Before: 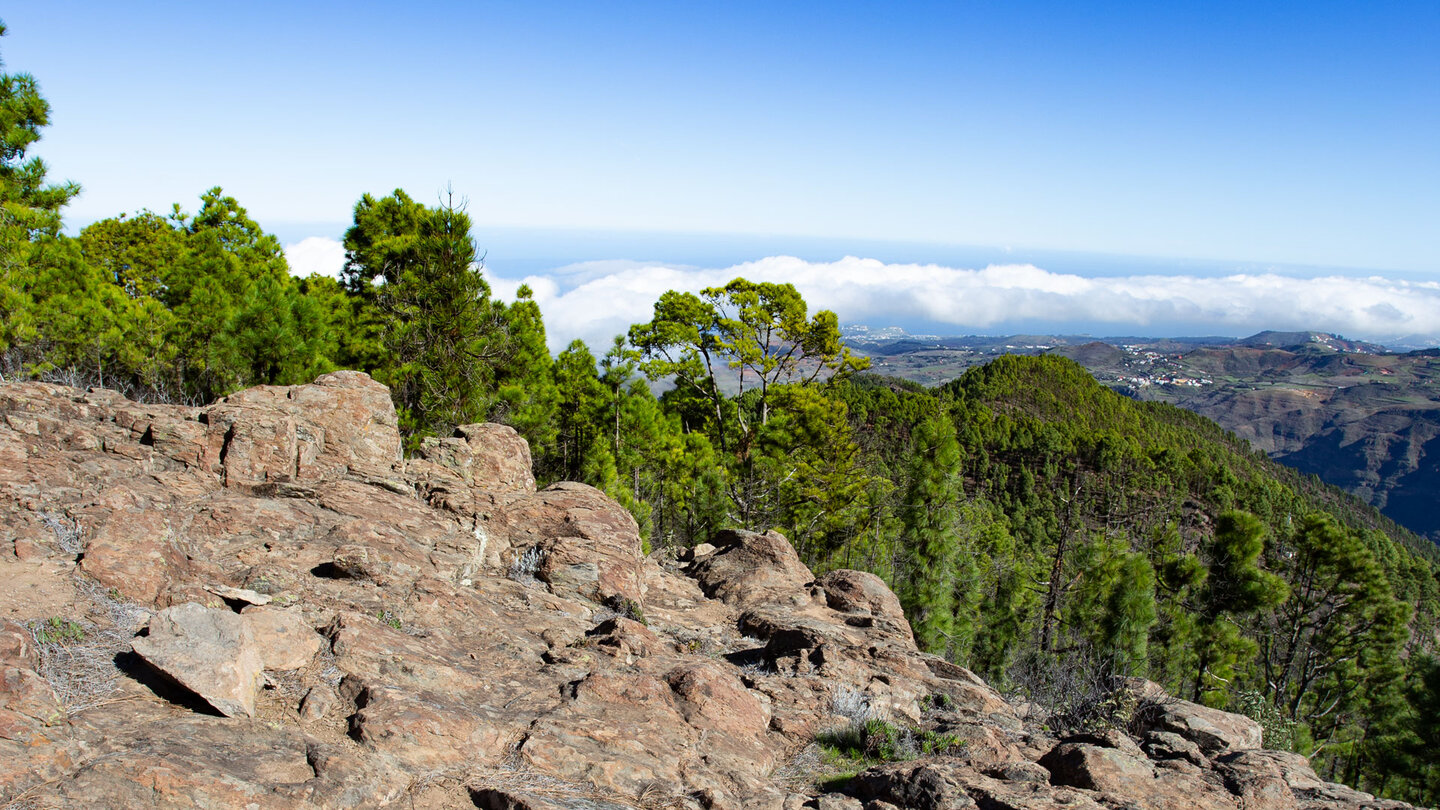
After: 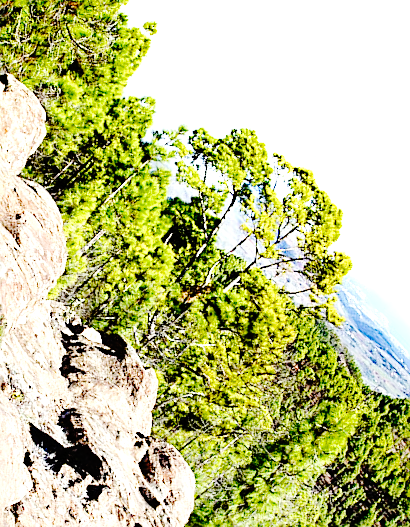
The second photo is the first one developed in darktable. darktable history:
exposure: black level correction 0, exposure 1.479 EV, compensate highlight preservation false
sharpen: on, module defaults
crop and rotate: angle -45.64°, top 16.632%, right 0.841%, bottom 11.711%
base curve: curves: ch0 [(0, 0) (0.036, 0.01) (0.123, 0.254) (0.258, 0.504) (0.507, 0.748) (1, 1)], preserve colors none
